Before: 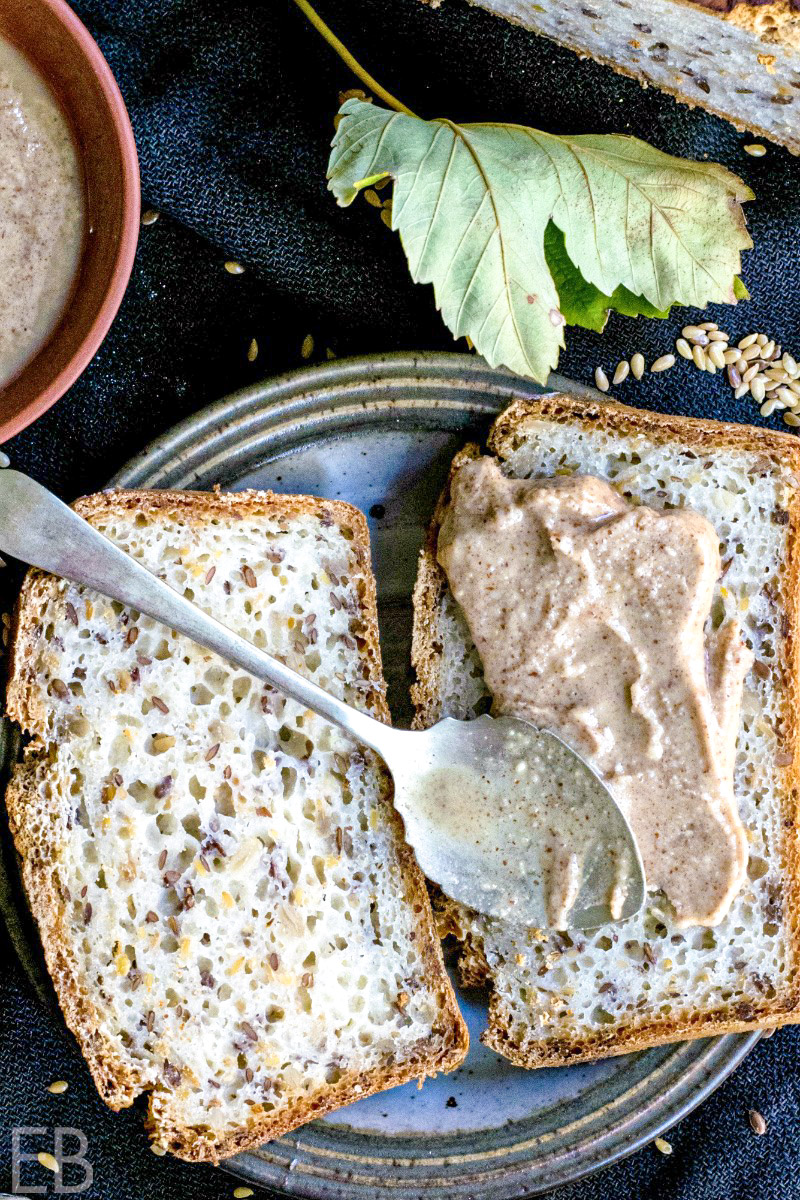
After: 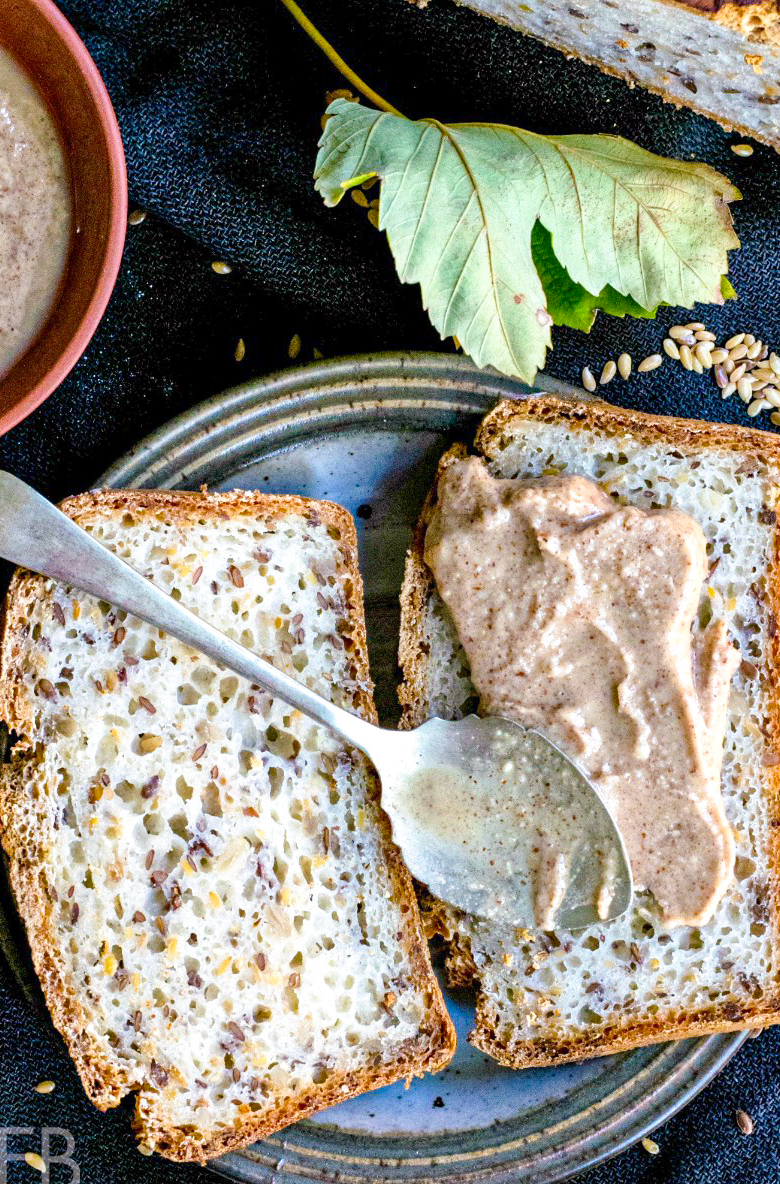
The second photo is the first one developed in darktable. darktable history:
crop and rotate: left 1.723%, right 0.76%, bottom 1.284%
